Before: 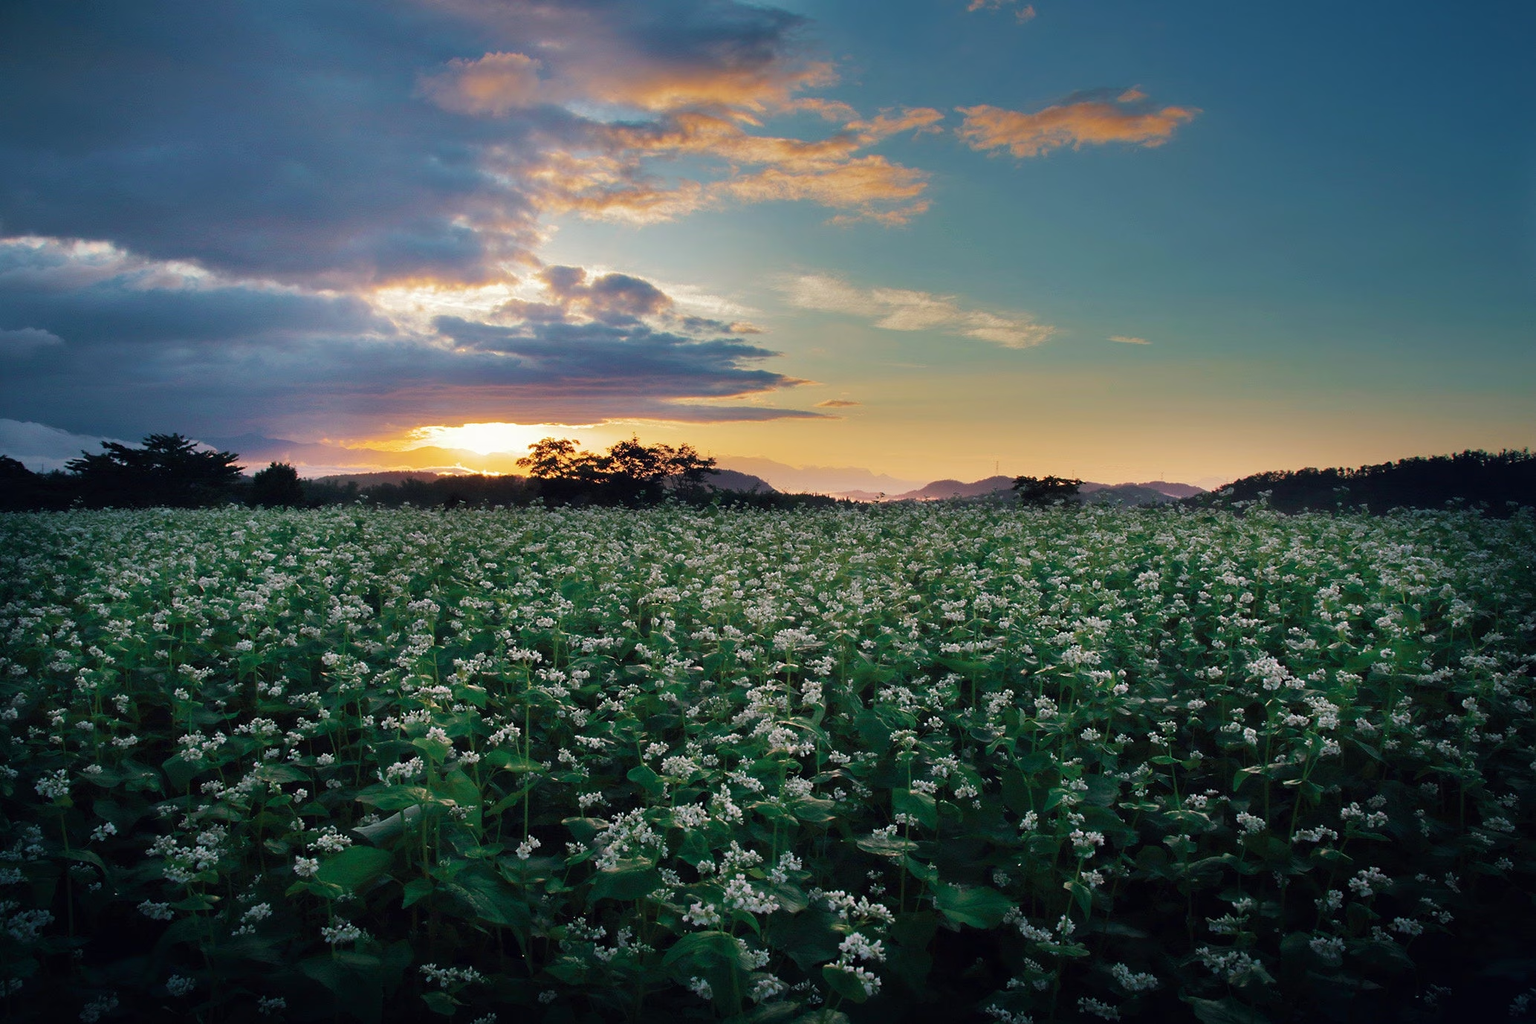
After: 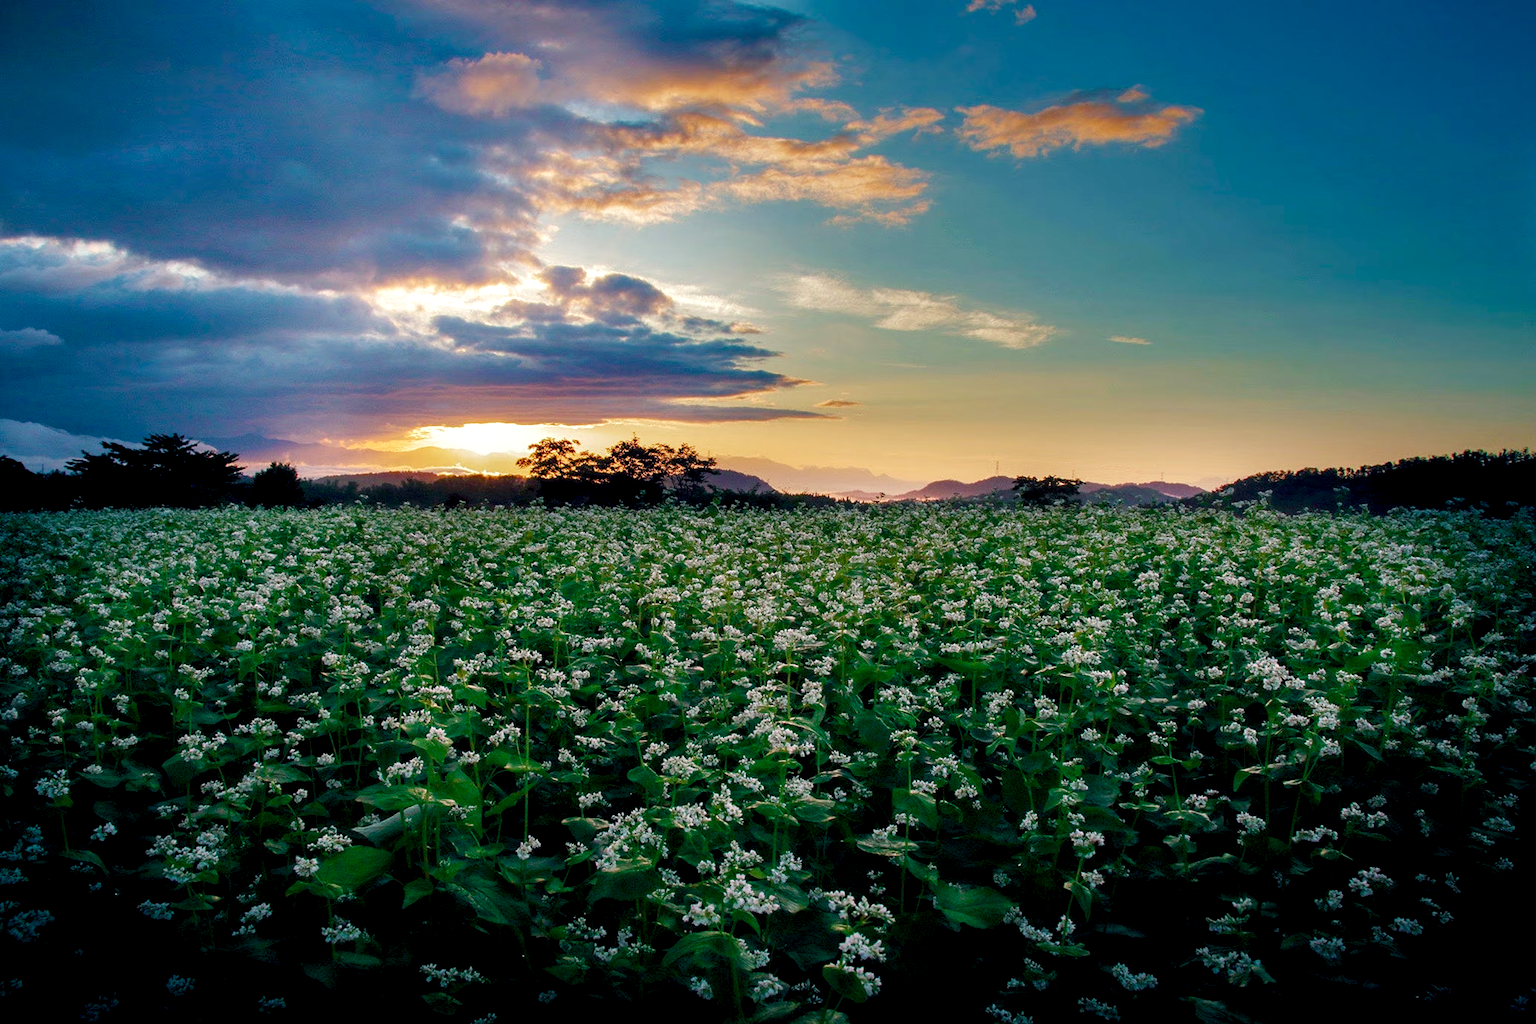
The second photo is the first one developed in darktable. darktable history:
color balance rgb: global offset › luminance -0.486%, perceptual saturation grading › global saturation 20%, perceptual saturation grading › highlights -50.535%, perceptual saturation grading › shadows 31.042%, global vibrance 40.434%
local contrast: highlights 62%, detail 143%, midtone range 0.429
